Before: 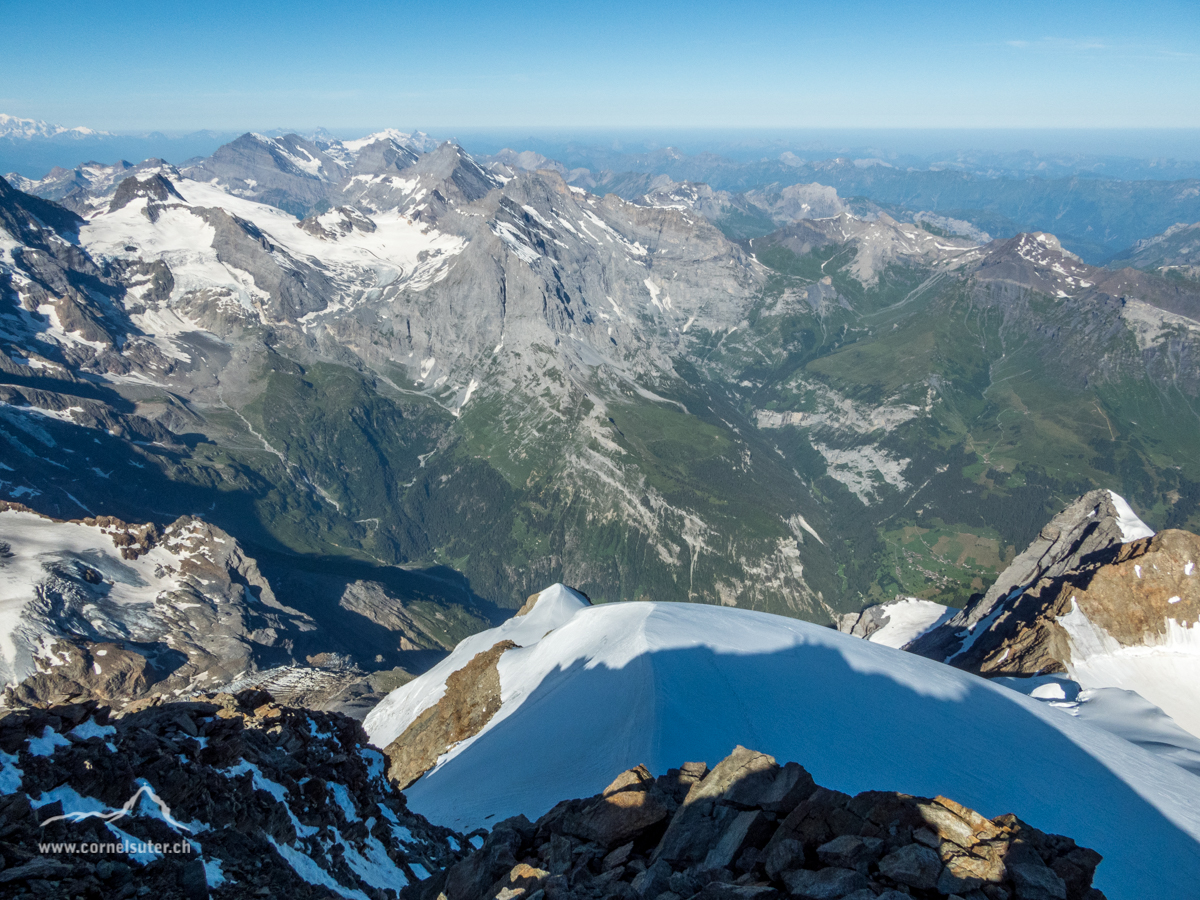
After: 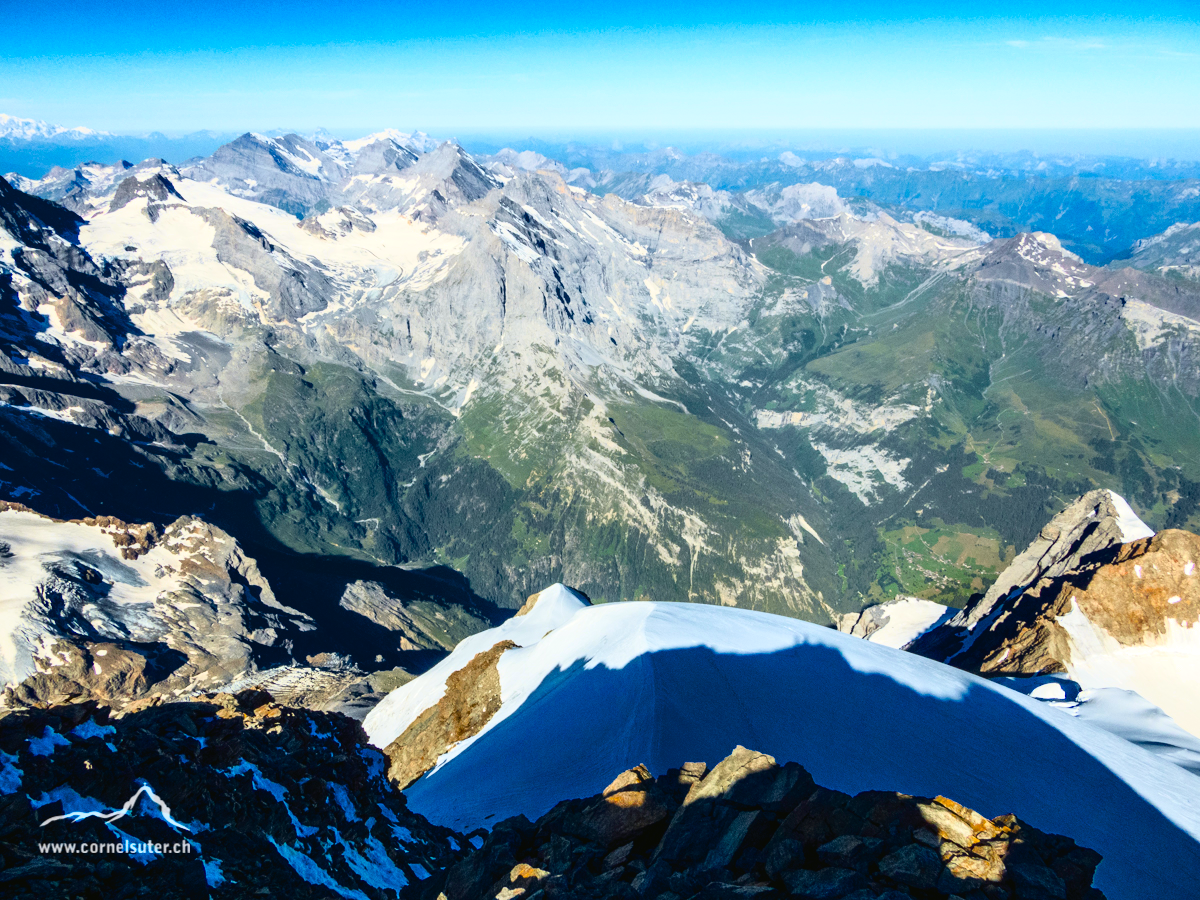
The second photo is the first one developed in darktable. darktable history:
tone curve: curves: ch0 [(0, 0.023) (0.087, 0.065) (0.184, 0.168) (0.45, 0.54) (0.57, 0.683) (0.706, 0.841) (0.877, 0.948) (1, 0.984)]; ch1 [(0, 0) (0.388, 0.369) (0.447, 0.447) (0.505, 0.5) (0.534, 0.535) (0.563, 0.563) (0.579, 0.59) (0.644, 0.663) (1, 1)]; ch2 [(0, 0) (0.301, 0.259) (0.385, 0.395) (0.492, 0.496) (0.518, 0.537) (0.583, 0.605) (0.673, 0.667) (1, 1)], color space Lab, independent channels, preserve colors none
tone equalizer: edges refinement/feathering 500, mask exposure compensation -1.57 EV, preserve details no
color balance rgb: highlights gain › chroma 0.281%, highlights gain › hue 330.71°, linear chroma grading › global chroma 15.438%, perceptual saturation grading › global saturation 30.144%, perceptual brilliance grading › highlights 9.228%, perceptual brilliance grading › mid-tones 5.023%, saturation formula JzAzBz (2021)
